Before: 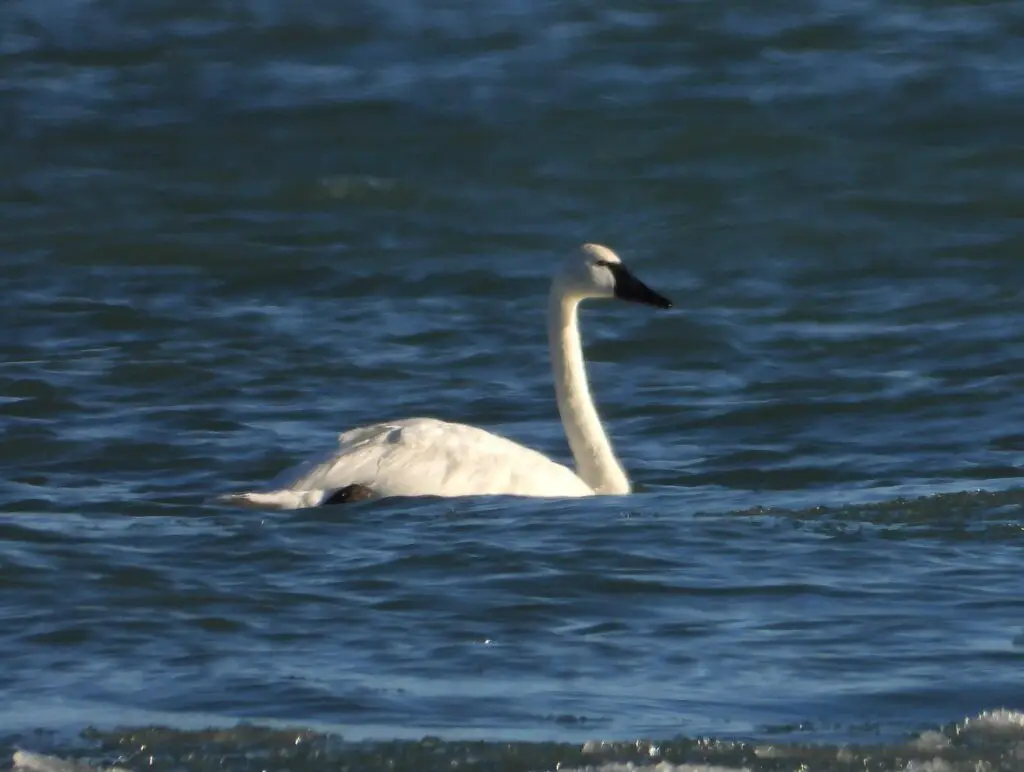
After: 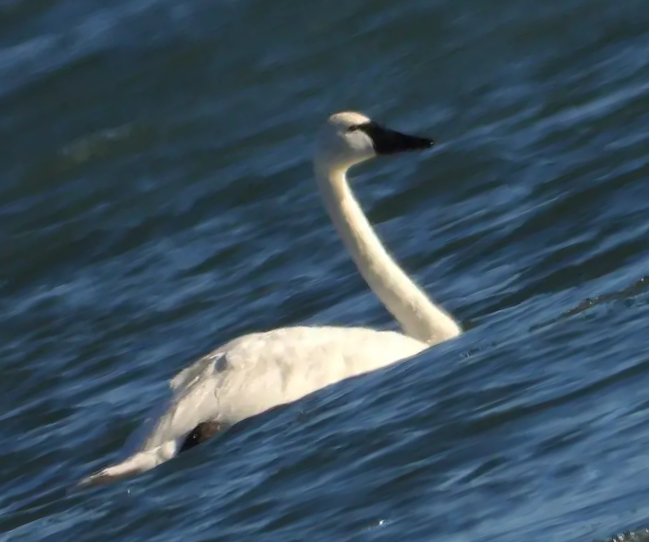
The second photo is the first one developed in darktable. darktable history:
crop and rotate: angle 20.93°, left 7.002%, right 3.706%, bottom 1.056%
